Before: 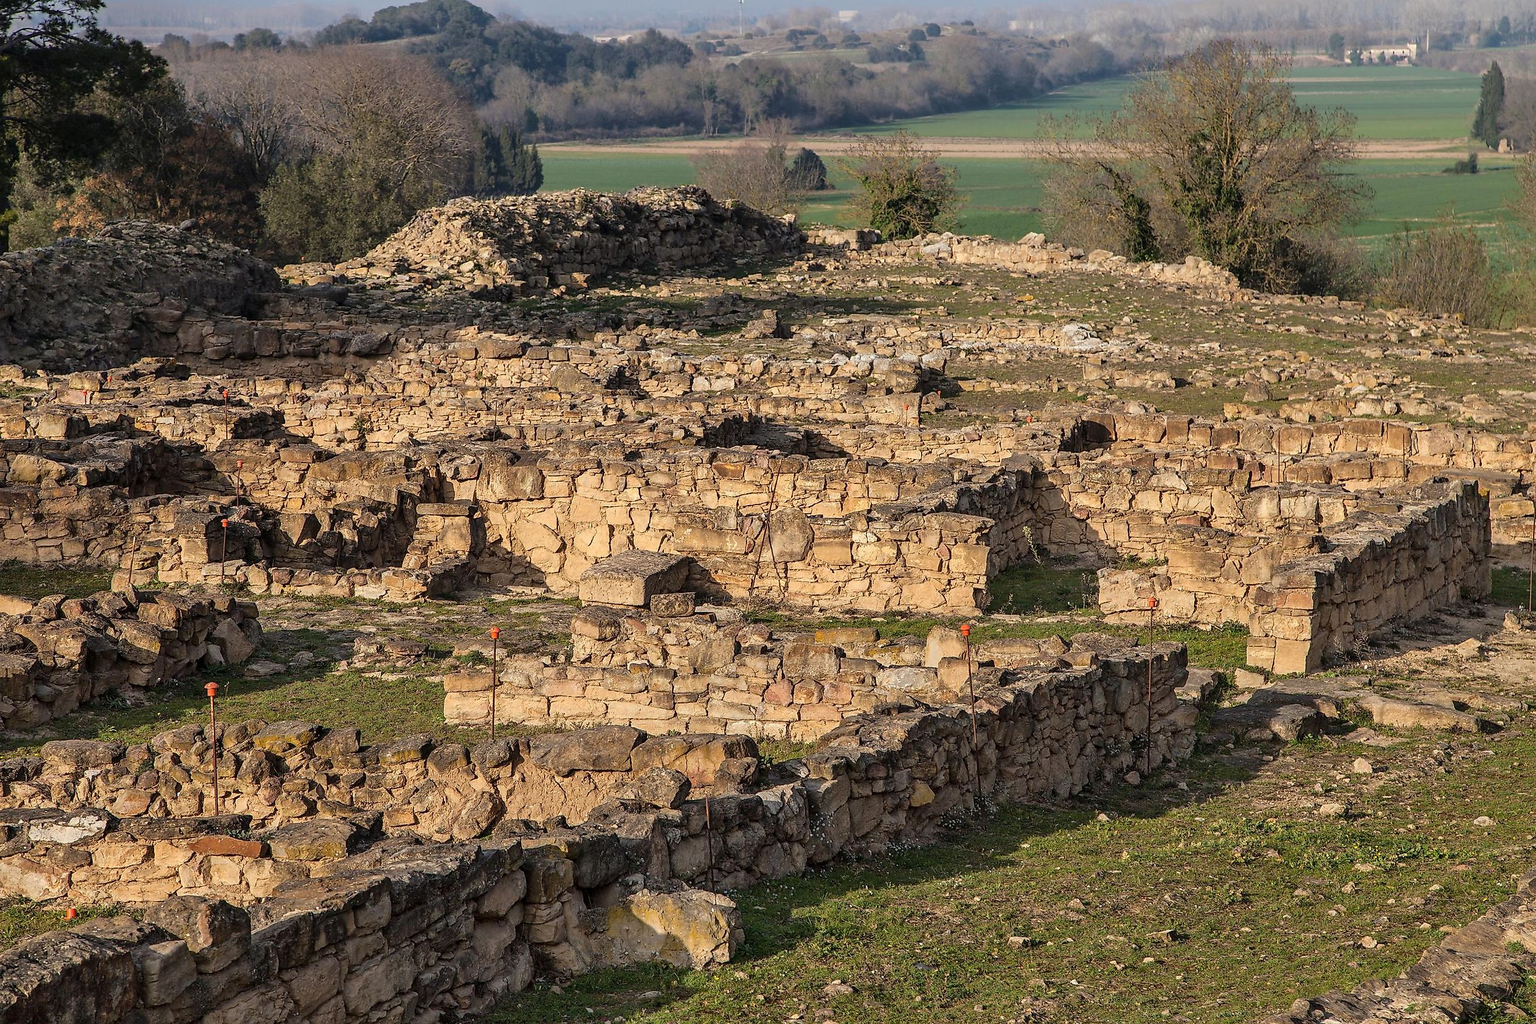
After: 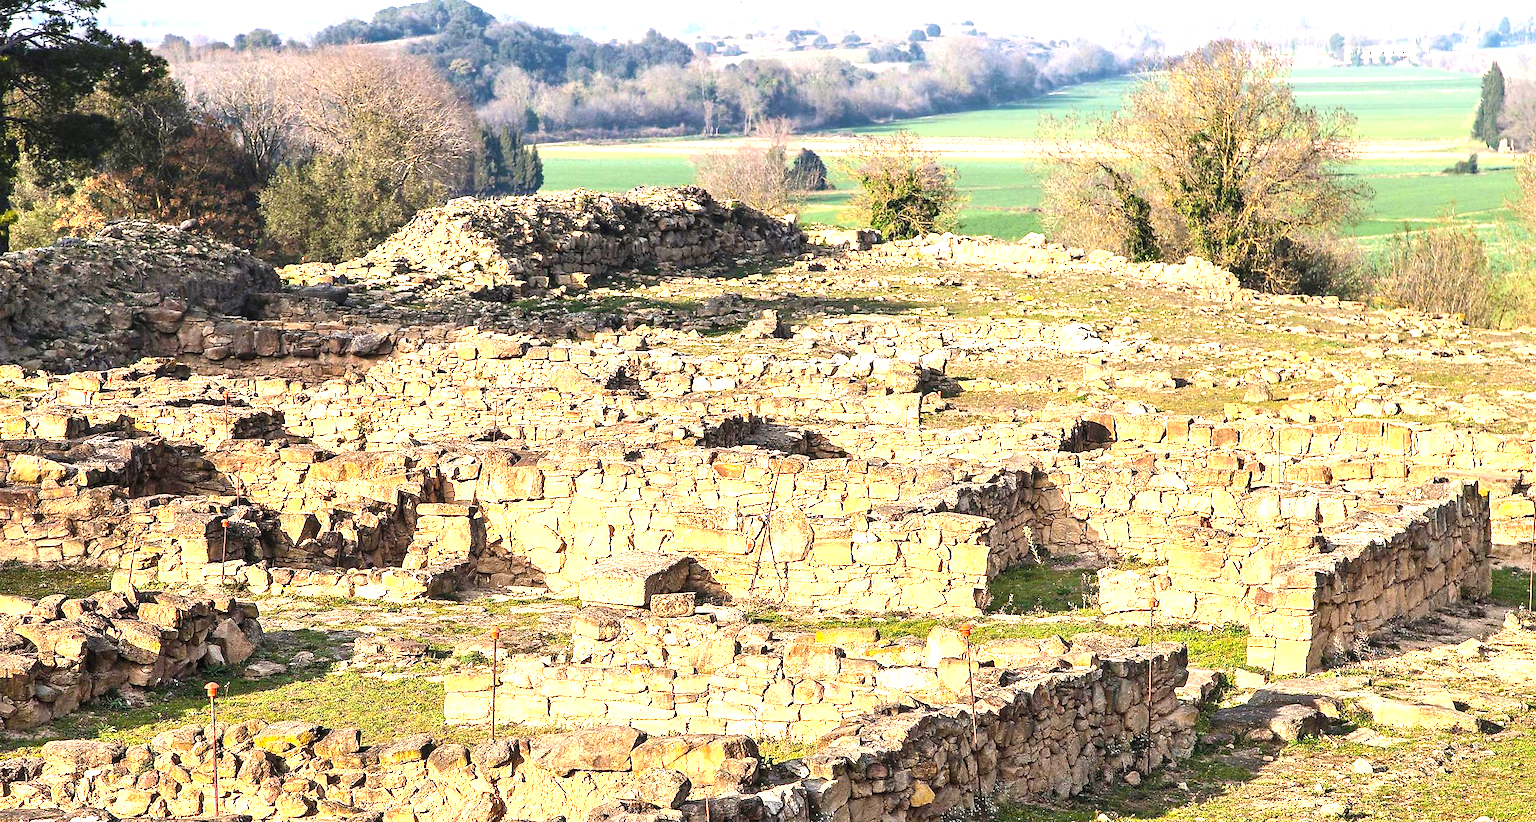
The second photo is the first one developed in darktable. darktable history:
contrast brightness saturation: contrast 0.239, brightness 0.267, saturation 0.371
crop: bottom 19.676%
levels: black 3.79%, levels [0, 0.352, 0.703]
